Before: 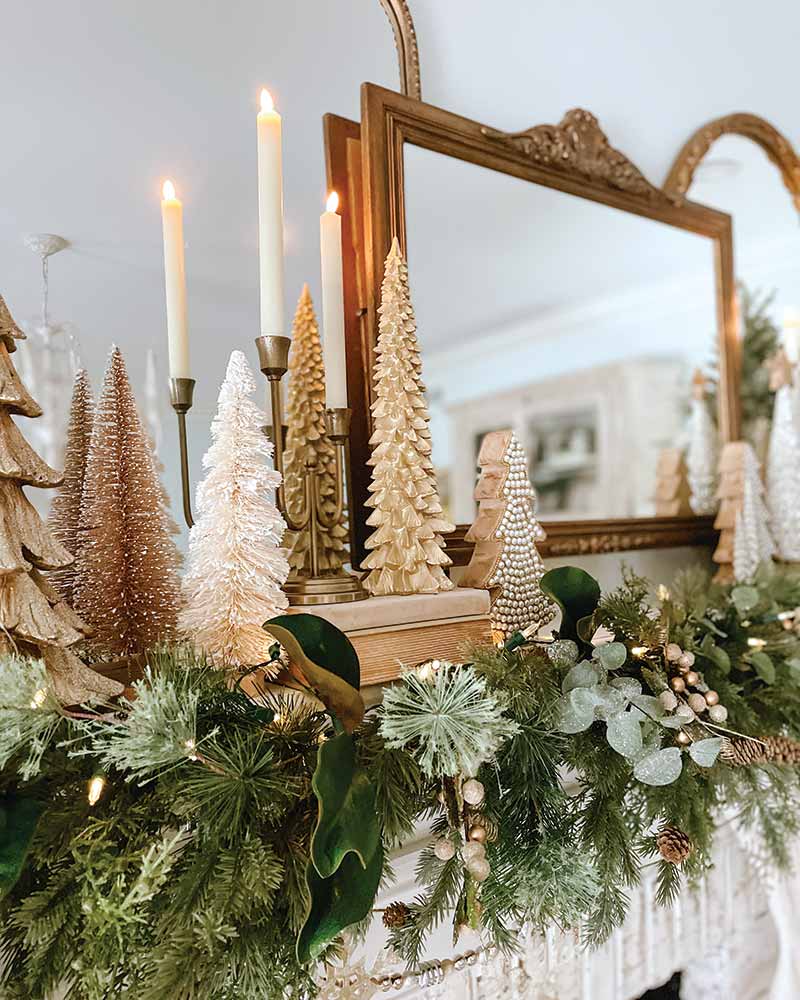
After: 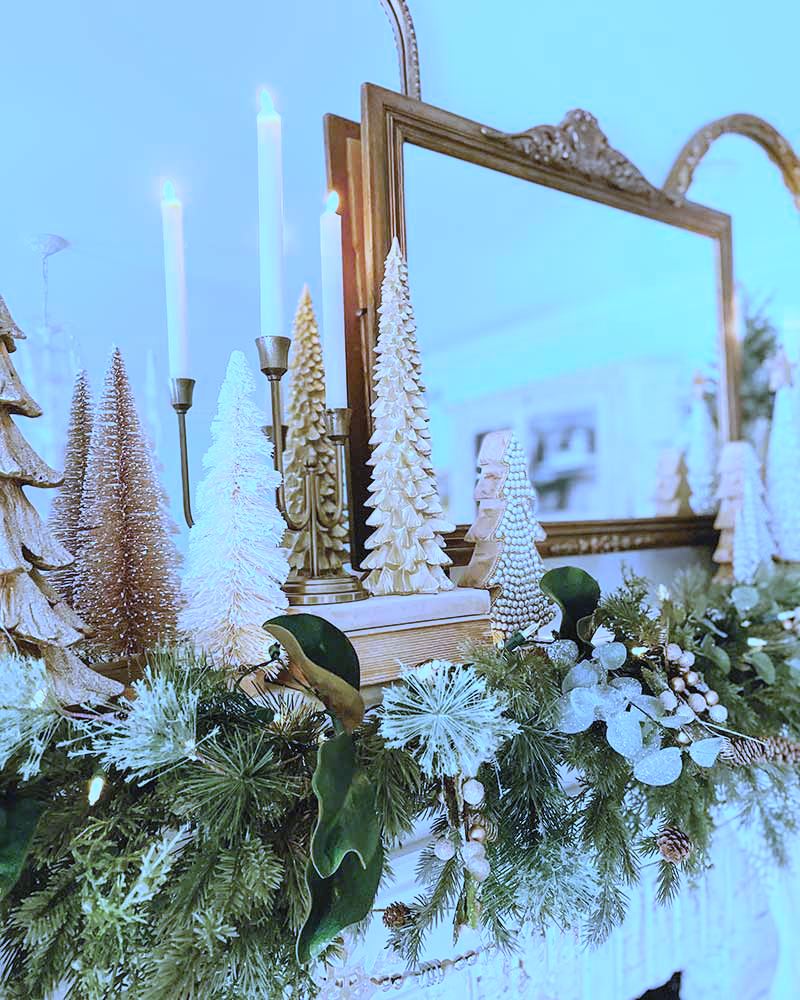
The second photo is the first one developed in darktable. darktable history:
vibrance: vibrance 60%
contrast brightness saturation: contrast 0.14, brightness 0.21
white balance: red 0.766, blue 1.537
